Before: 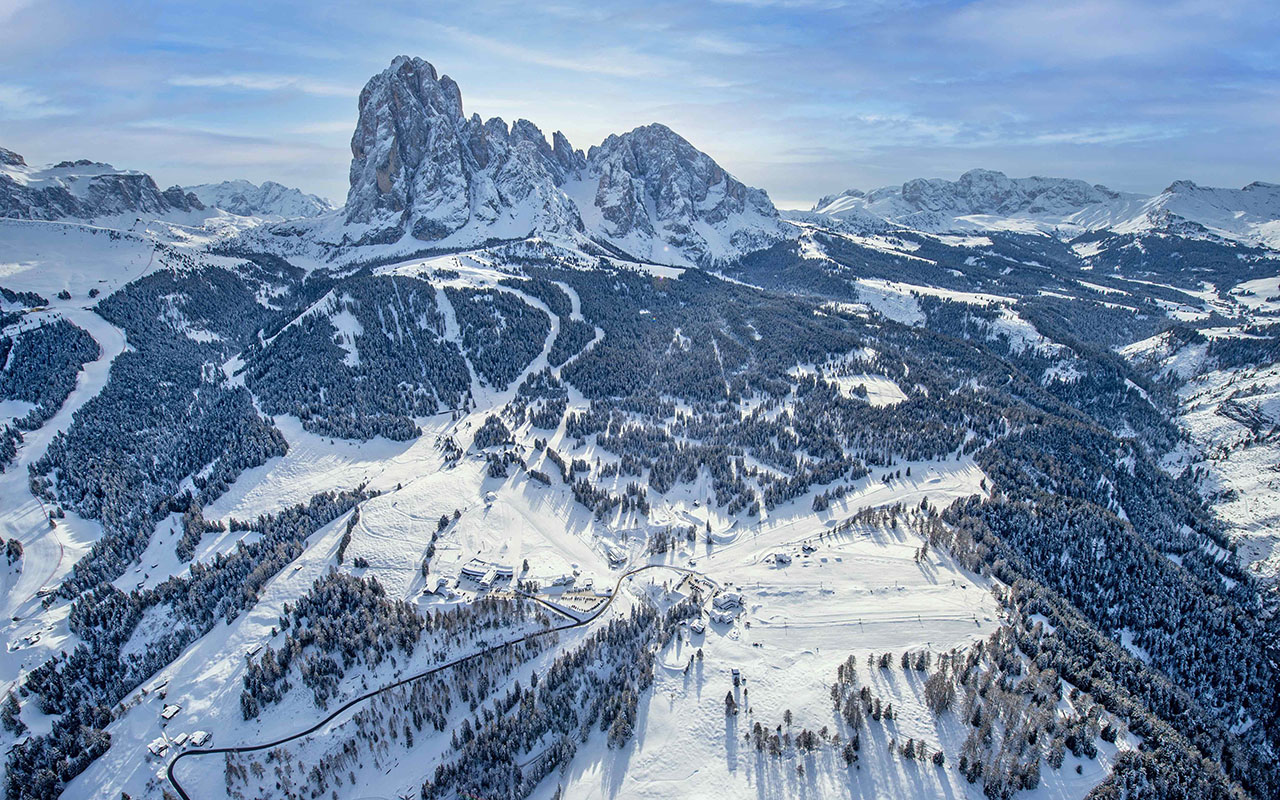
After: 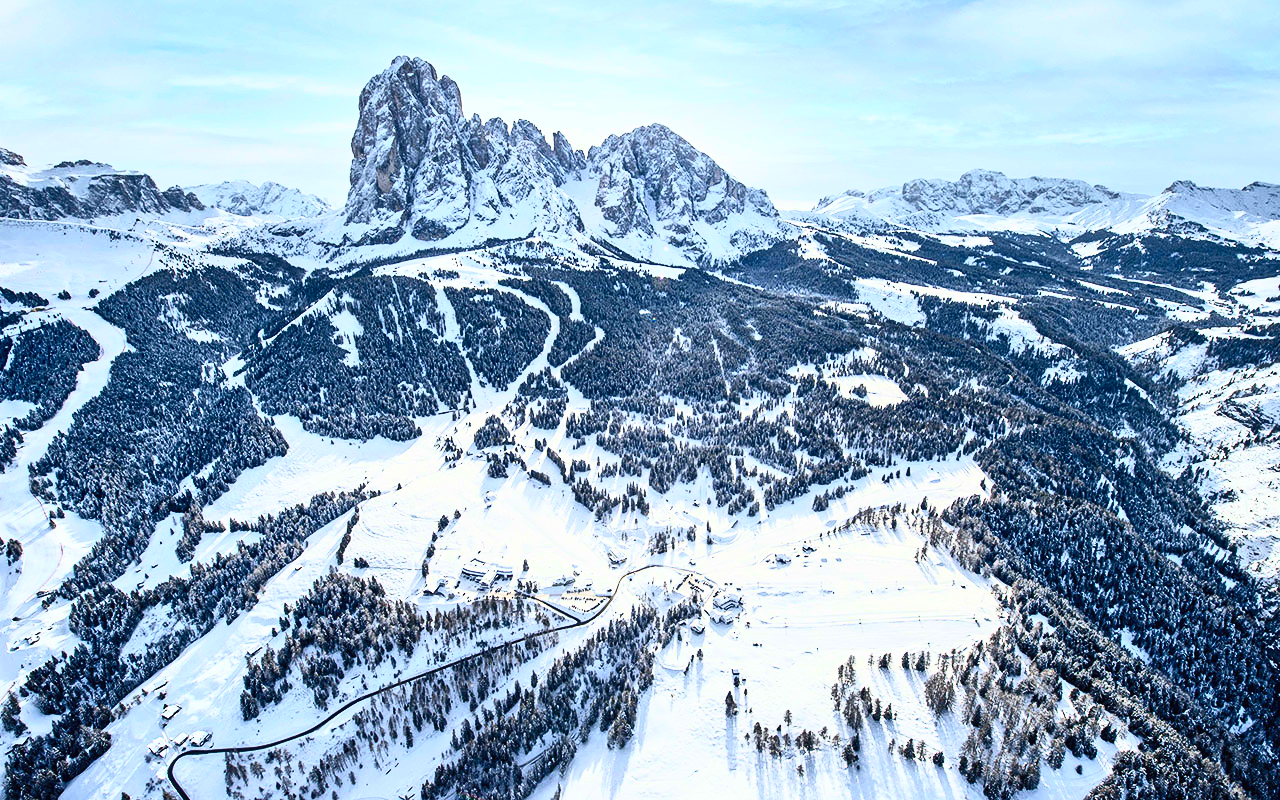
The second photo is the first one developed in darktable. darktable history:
contrast brightness saturation: contrast 0.635, brightness 0.325, saturation 0.144
